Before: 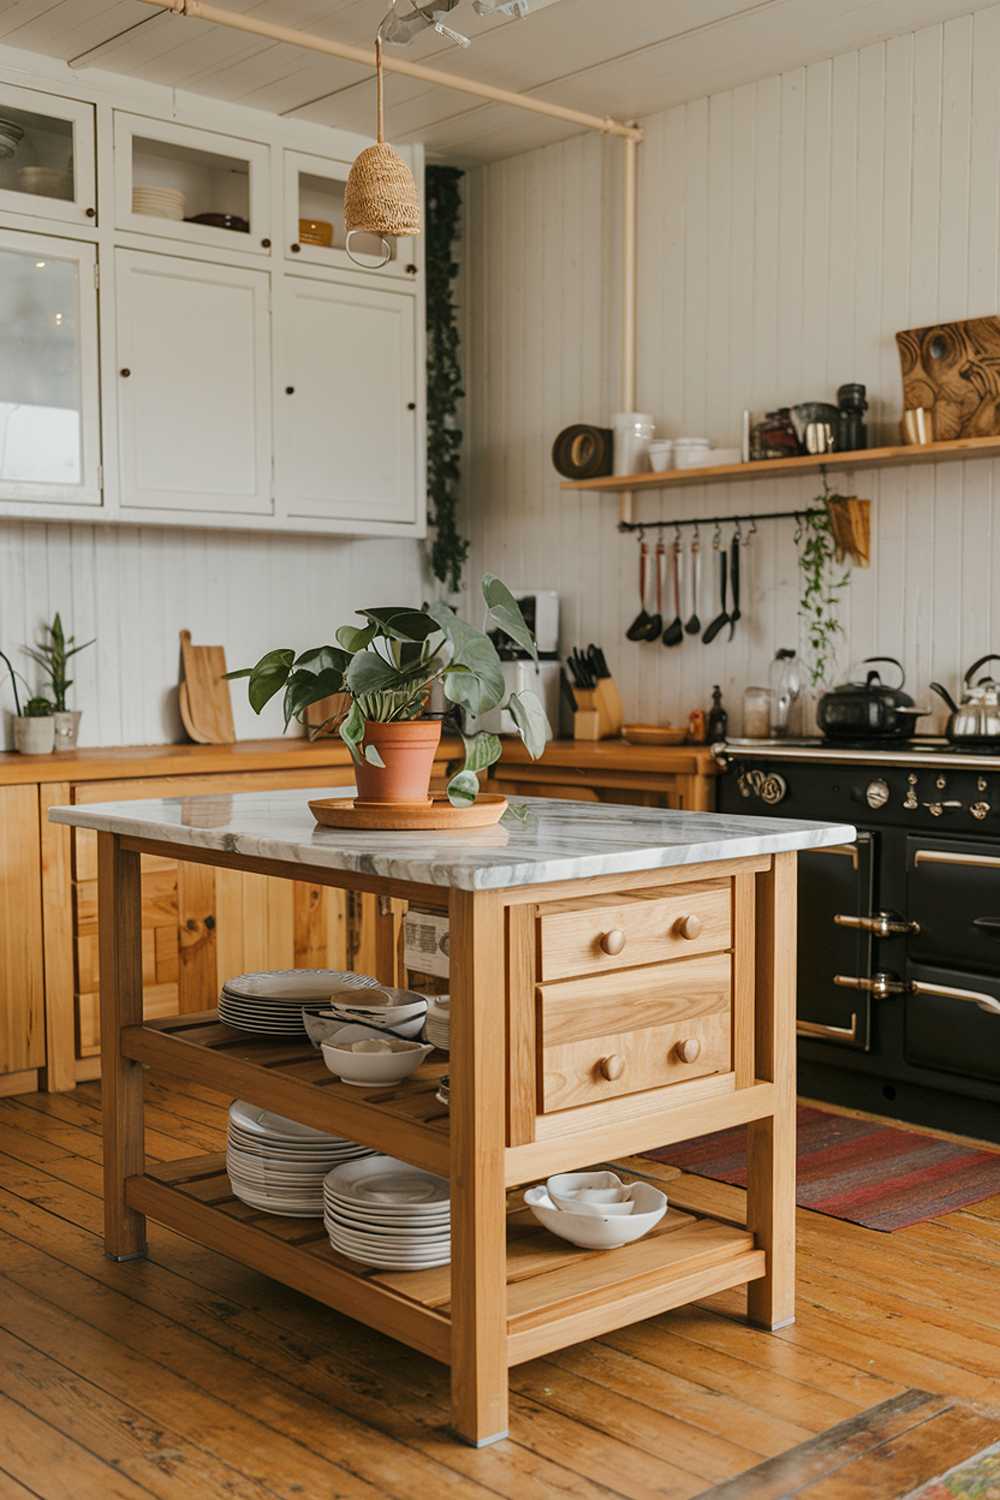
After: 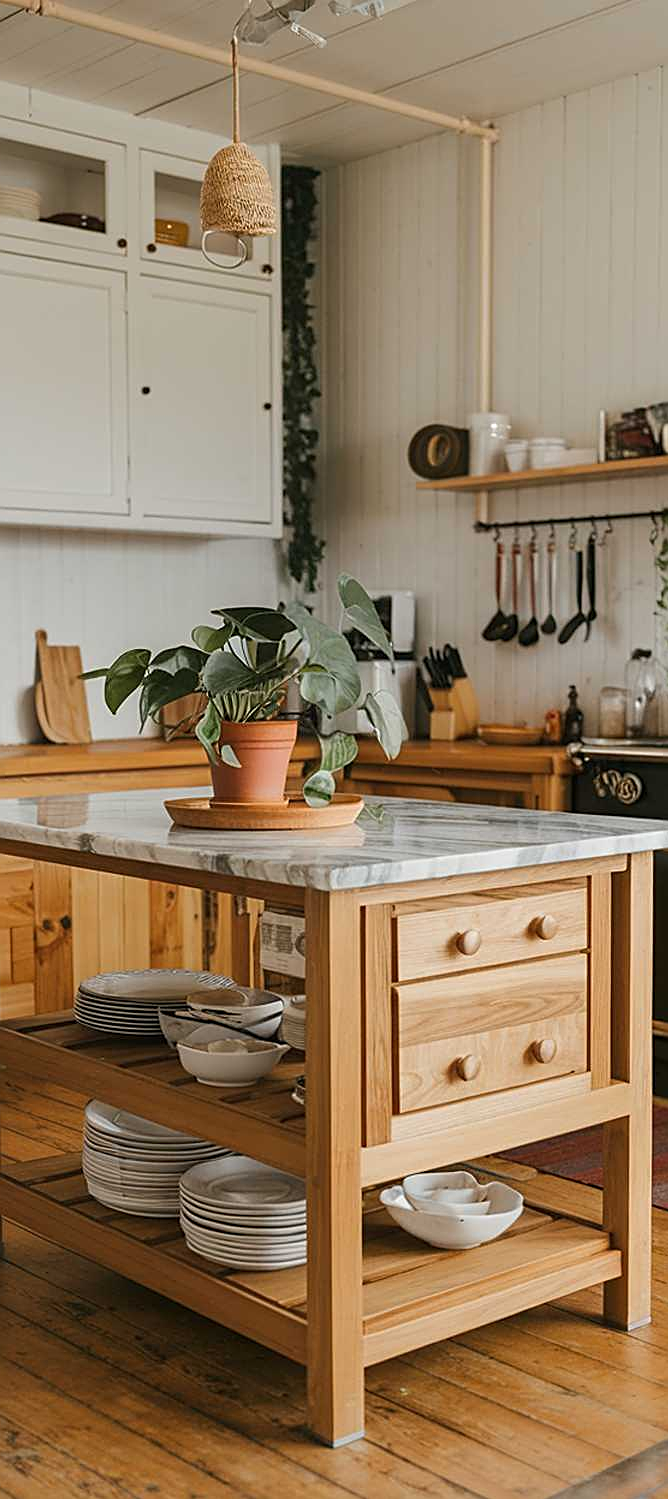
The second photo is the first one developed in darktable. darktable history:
crop and rotate: left 14.433%, right 18.708%
sharpen: on, module defaults
